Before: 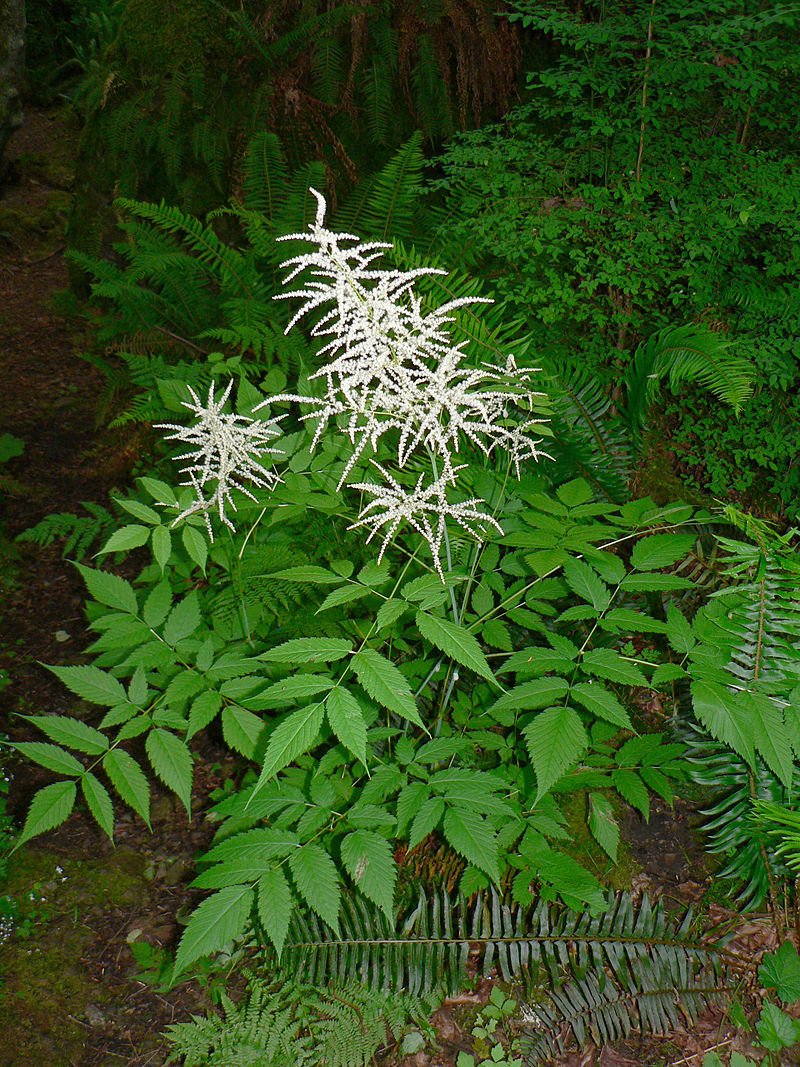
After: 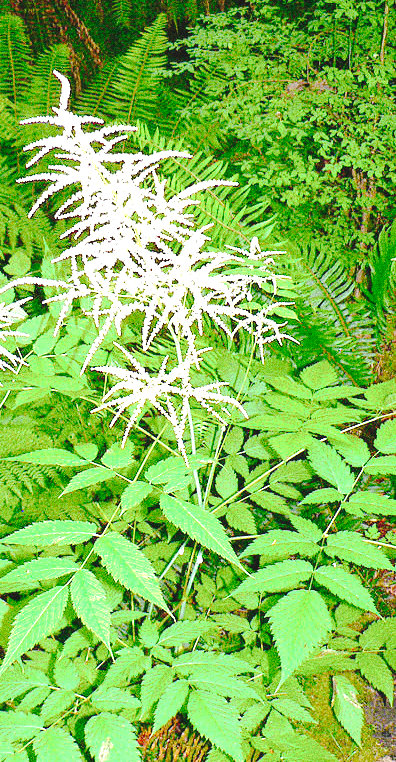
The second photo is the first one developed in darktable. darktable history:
tone curve: curves: ch0 [(0, 0) (0.003, 0.089) (0.011, 0.089) (0.025, 0.088) (0.044, 0.089) (0.069, 0.094) (0.1, 0.108) (0.136, 0.119) (0.177, 0.147) (0.224, 0.204) (0.277, 0.28) (0.335, 0.389) (0.399, 0.486) (0.468, 0.588) (0.543, 0.647) (0.623, 0.705) (0.709, 0.759) (0.801, 0.815) (0.898, 0.873) (1, 1)], preserve colors none
crop: left 32.075%, top 10.976%, right 18.355%, bottom 17.596%
grain: strength 49.07%
exposure: exposure 2.207 EV, compensate highlight preservation false
